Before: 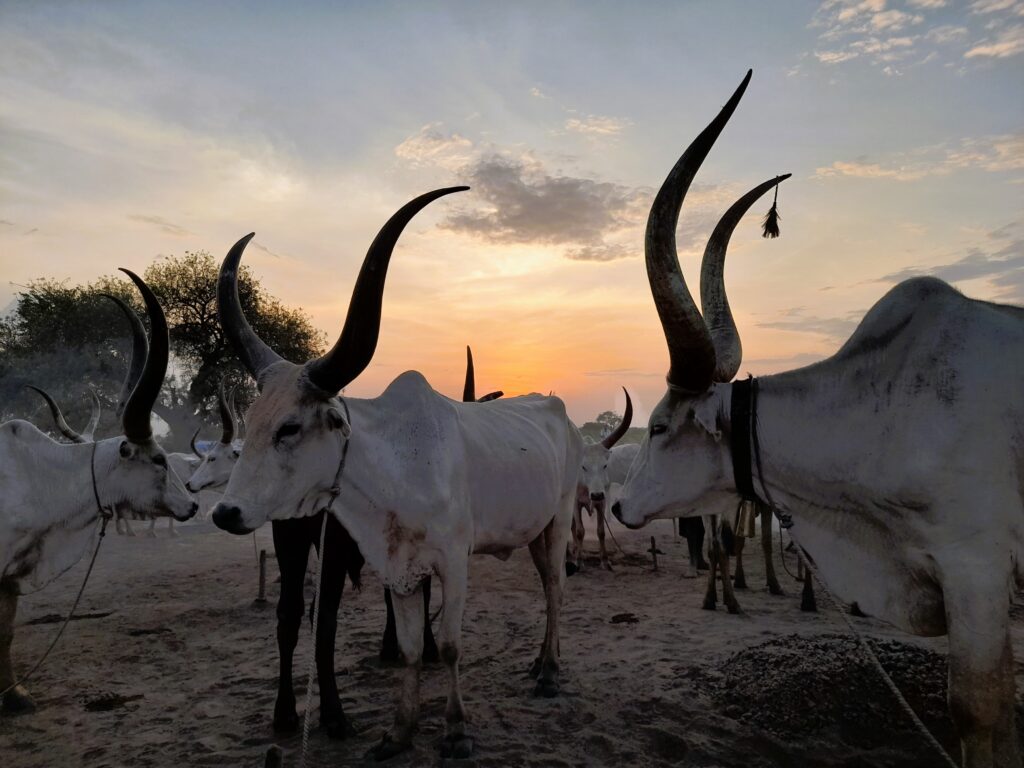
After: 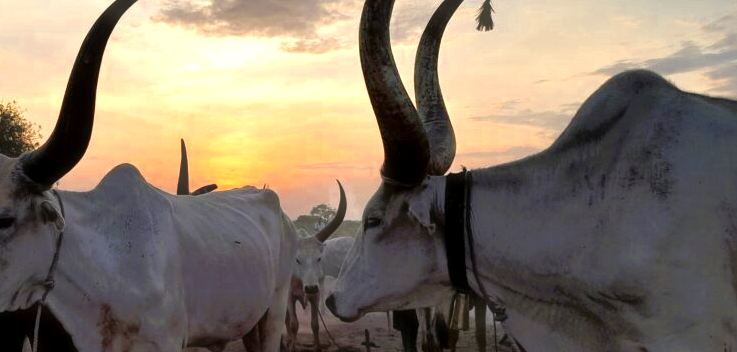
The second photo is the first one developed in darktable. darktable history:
crop and rotate: left 27.938%, top 27.046%, bottom 27.046%
contrast brightness saturation: saturation 0.1
exposure: exposure 0.2 EV, compensate highlight preservation false
color zones: curves: ch0 [(0.004, 0.305) (0.261, 0.623) (0.389, 0.399) (0.708, 0.571) (0.947, 0.34)]; ch1 [(0.025, 0.645) (0.229, 0.584) (0.326, 0.551) (0.484, 0.262) (0.757, 0.643)]
local contrast: highlights 100%, shadows 100%, detail 120%, midtone range 0.2
haze removal: strength -0.1, adaptive false
